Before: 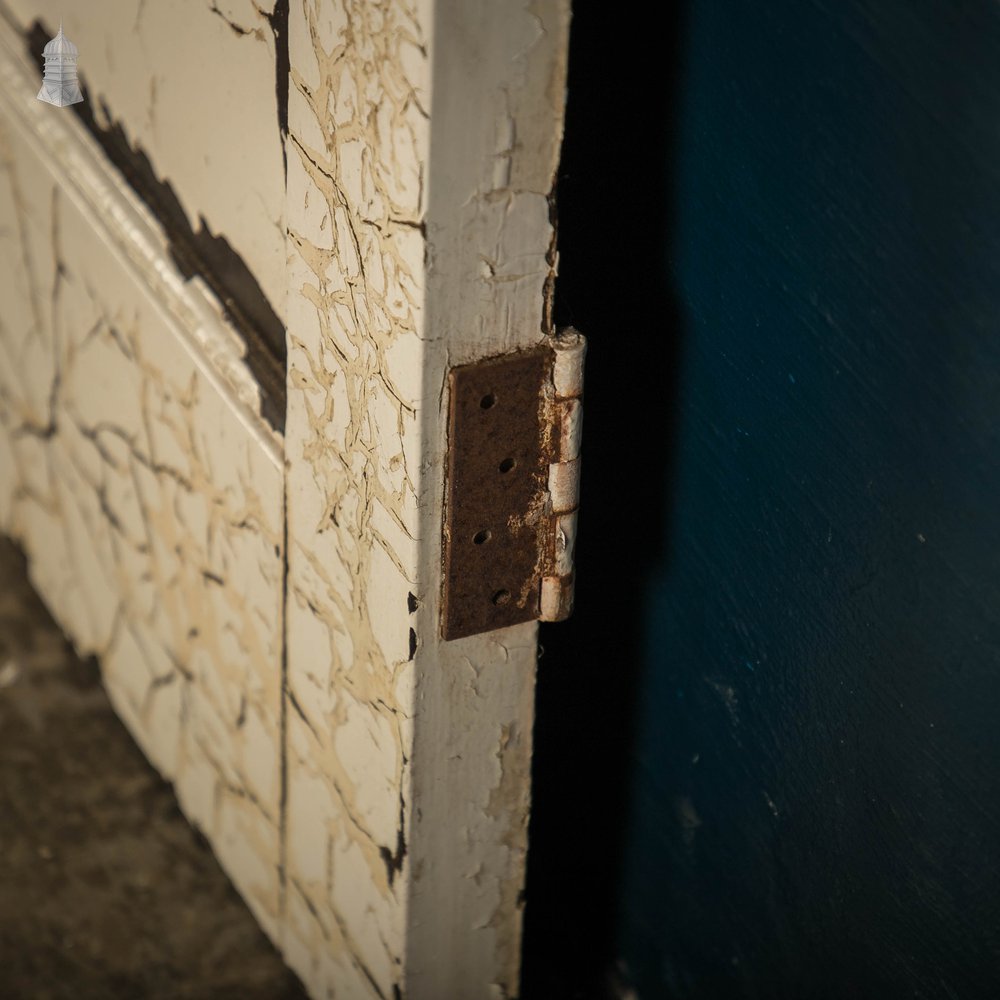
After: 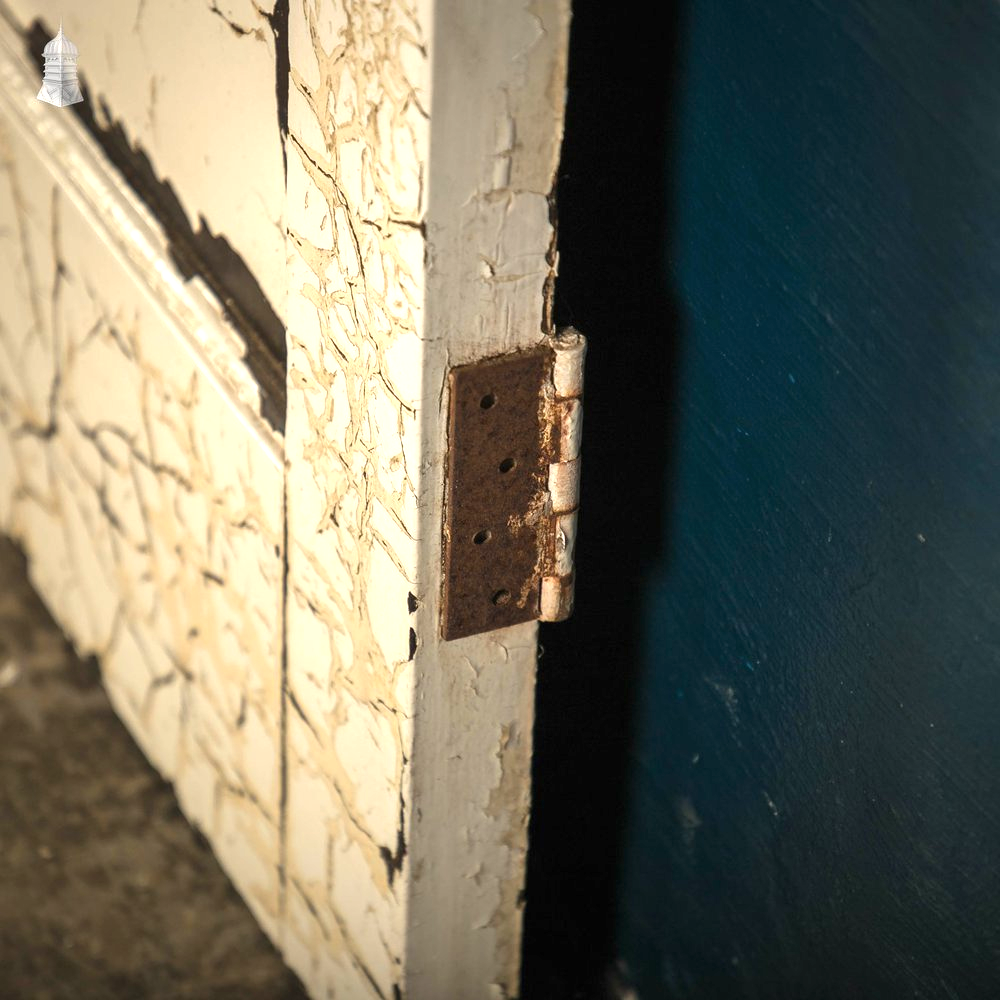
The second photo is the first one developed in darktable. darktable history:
exposure: black level correction 0, exposure 1.001 EV, compensate highlight preservation false
shadows and highlights: radius 336.93, shadows 28.4, soften with gaussian
